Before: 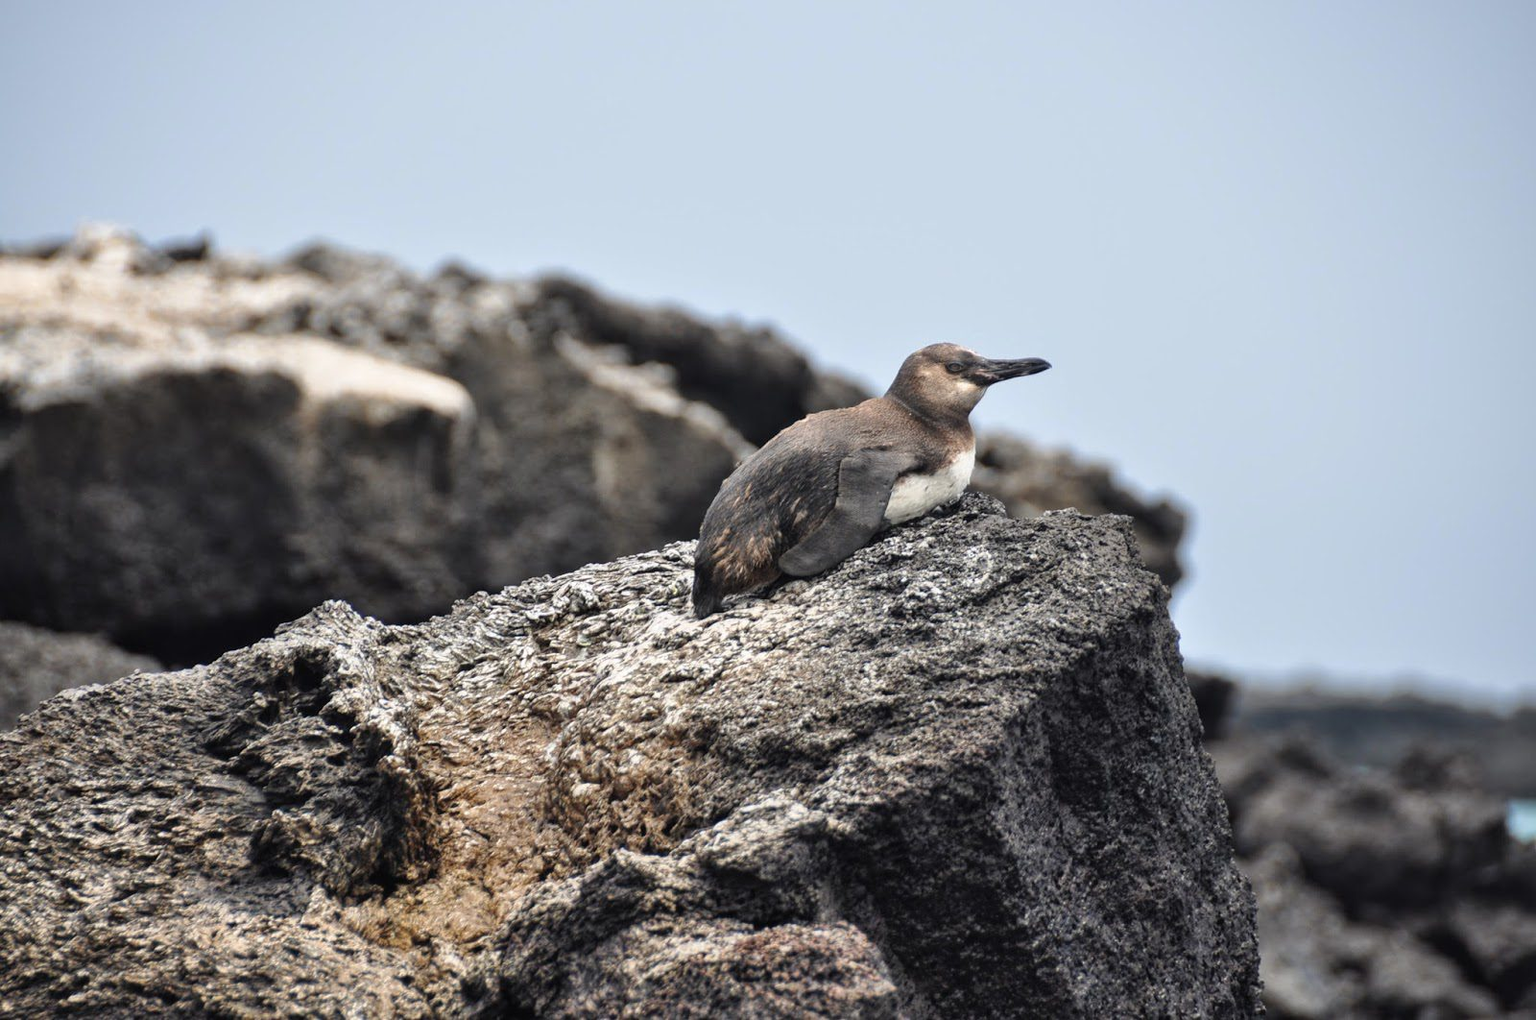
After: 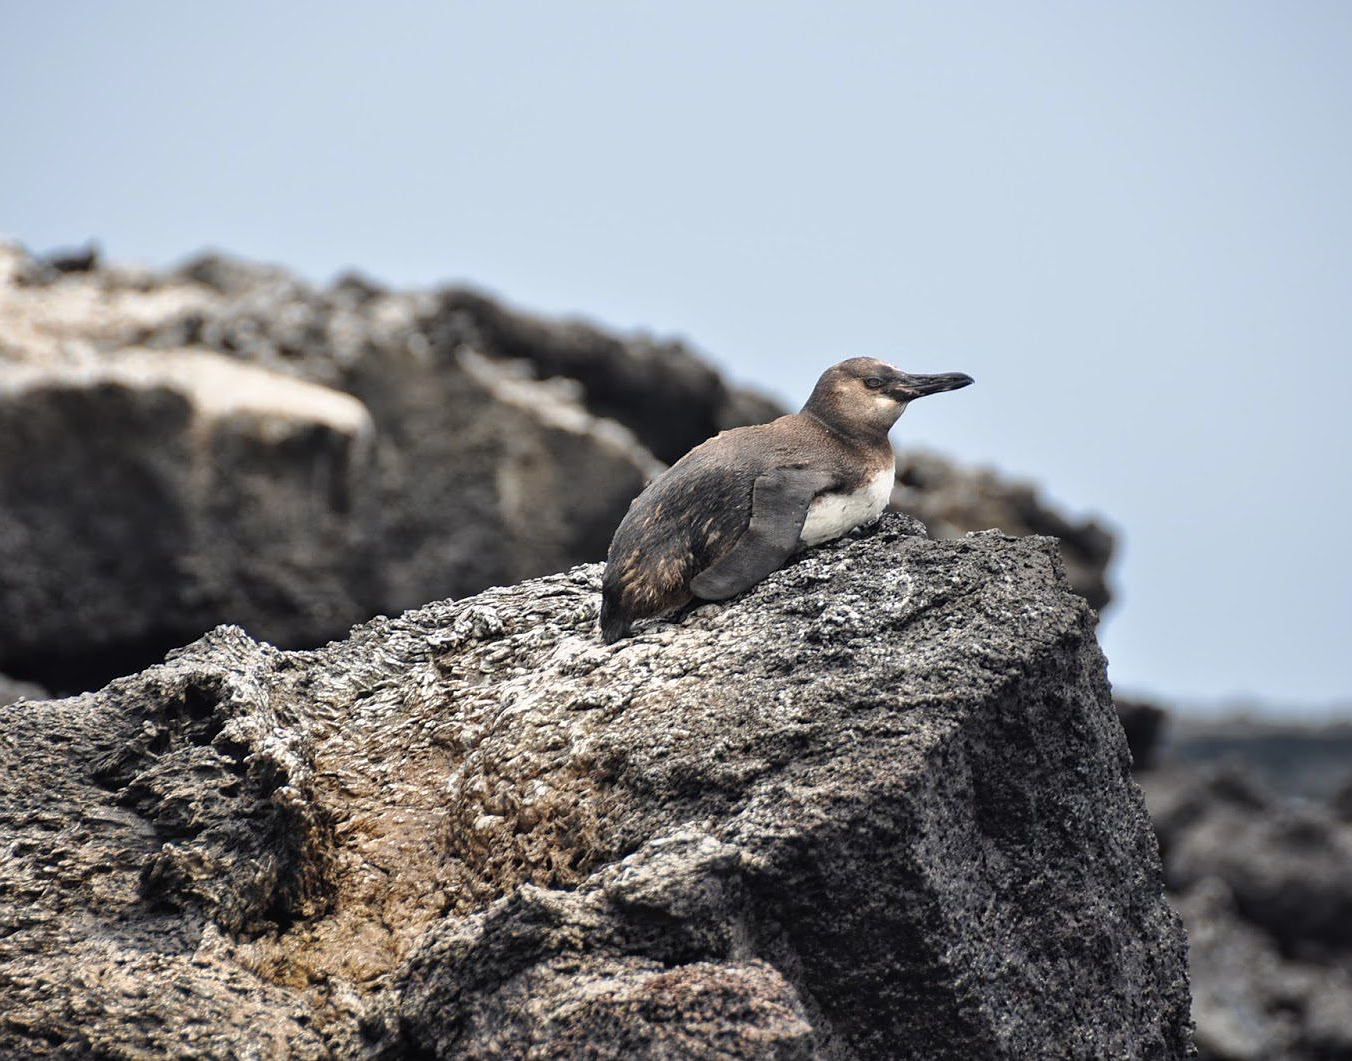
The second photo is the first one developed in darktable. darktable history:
sharpen: radius 1.026
crop: left 7.621%, right 7.857%
